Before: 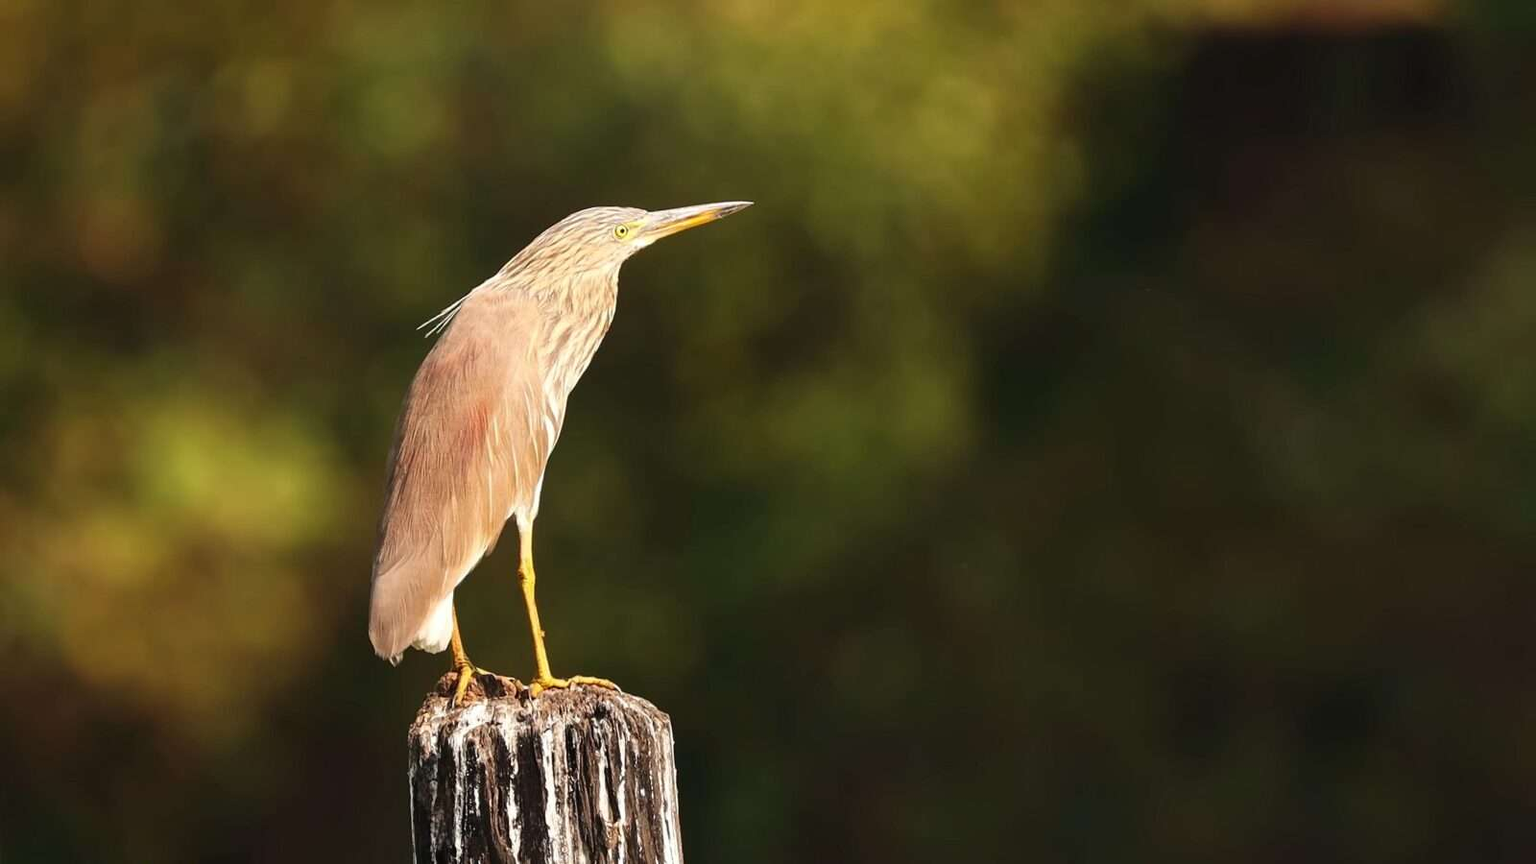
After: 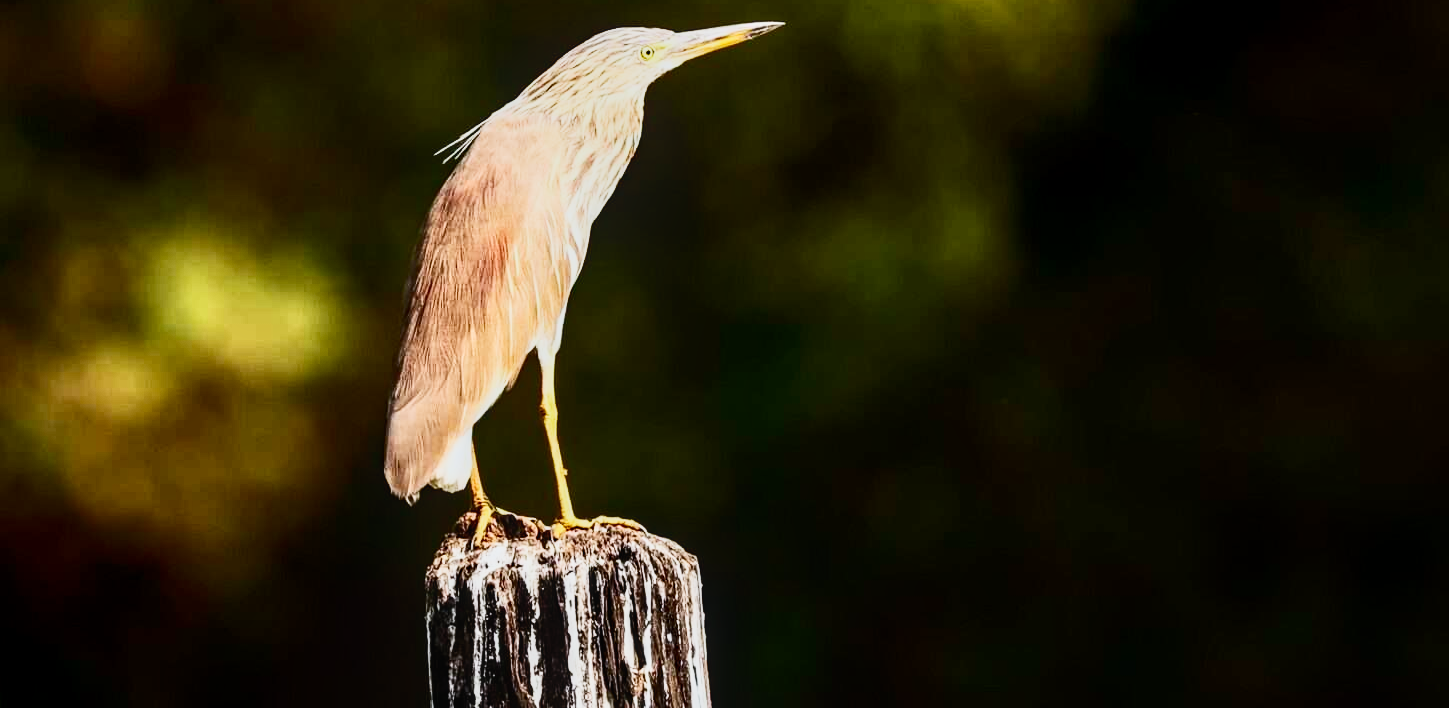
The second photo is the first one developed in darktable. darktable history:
crop: top 20.916%, right 9.437%, bottom 0.316%
local contrast: on, module defaults
filmic rgb: black relative exposure -16 EV, white relative exposure 5.31 EV, hardness 5.9, contrast 1.25, preserve chrominance no, color science v5 (2021)
contrast brightness saturation: contrast 0.39, brightness 0.1
haze removal: compatibility mode true, adaptive false
white balance: red 0.974, blue 1.044
